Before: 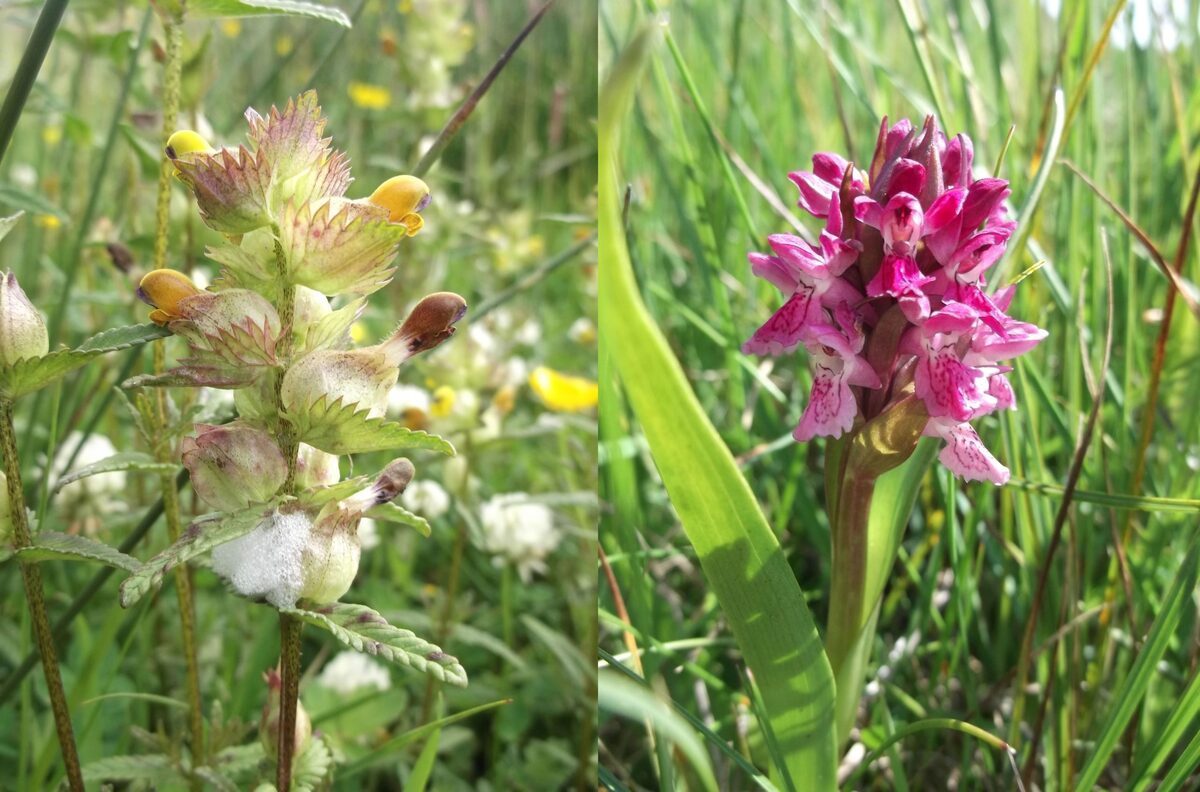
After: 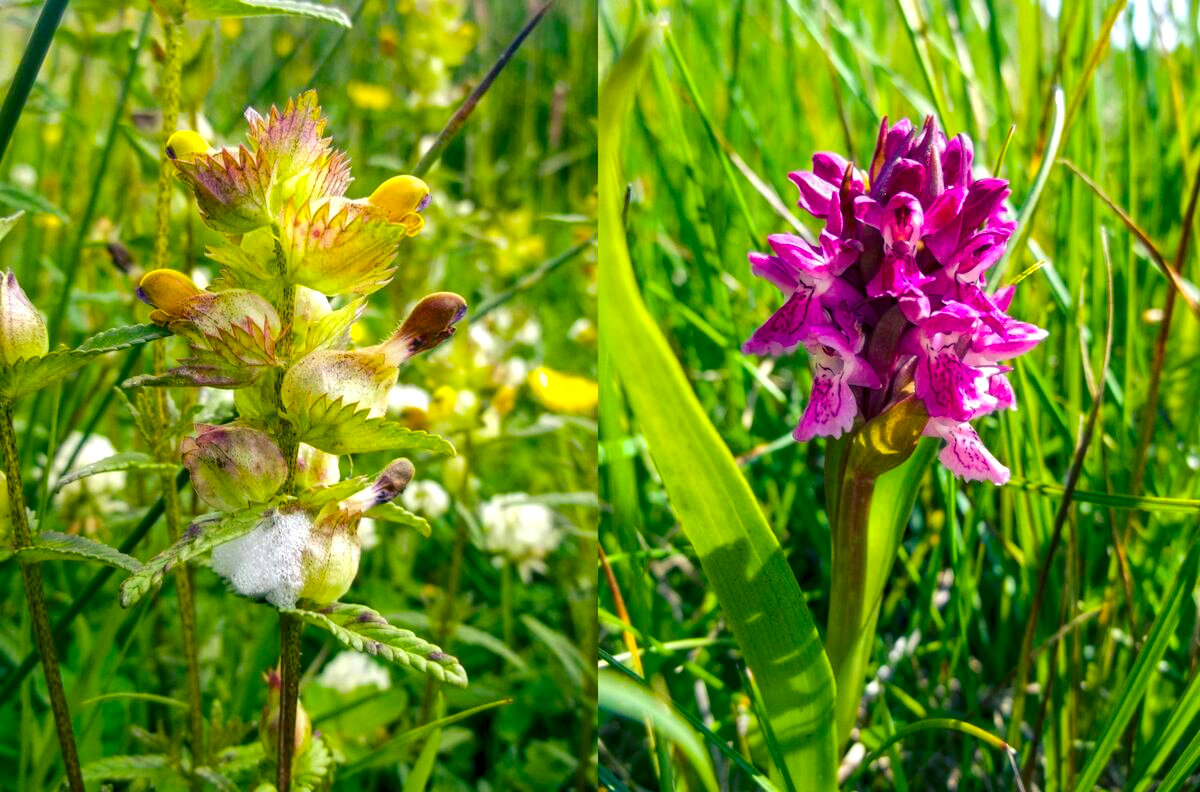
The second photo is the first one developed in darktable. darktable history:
haze removal: compatibility mode true, adaptive false
color balance rgb: shadows lift › luminance -40.823%, shadows lift › chroma 14.422%, shadows lift › hue 260.89°, power › hue 62.86°, linear chroma grading › global chroma 42.534%, perceptual saturation grading › global saturation 31.269%
local contrast: on, module defaults
